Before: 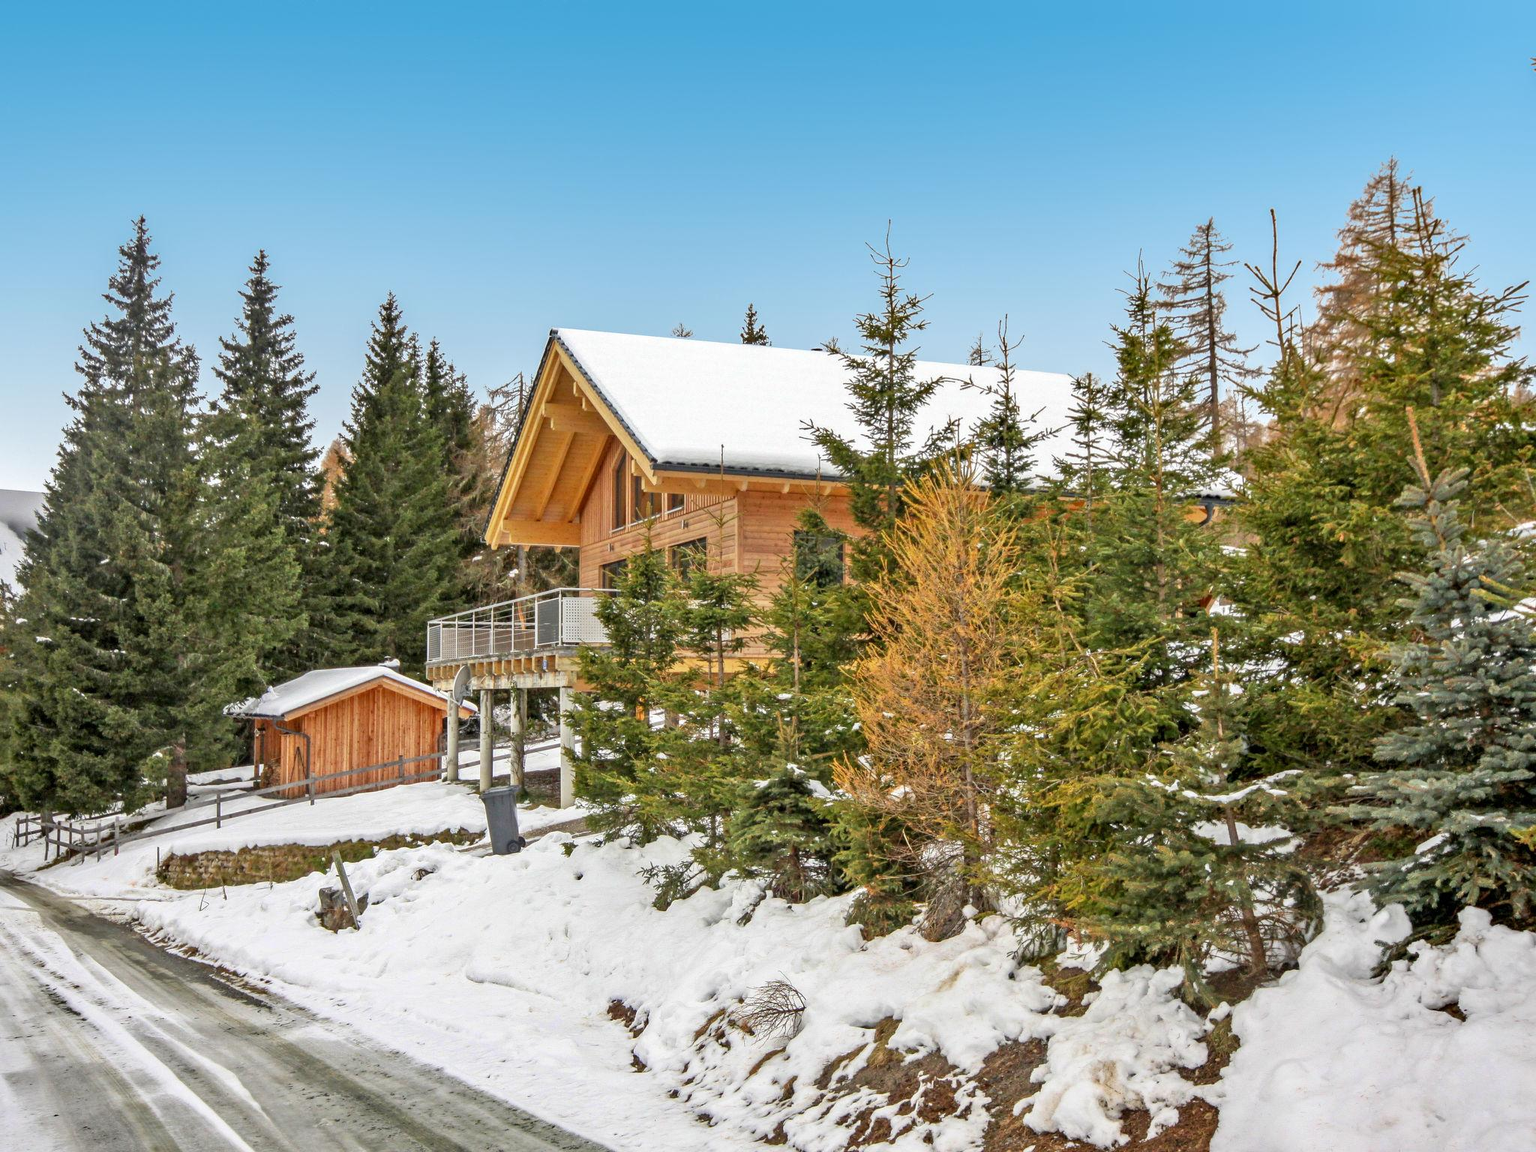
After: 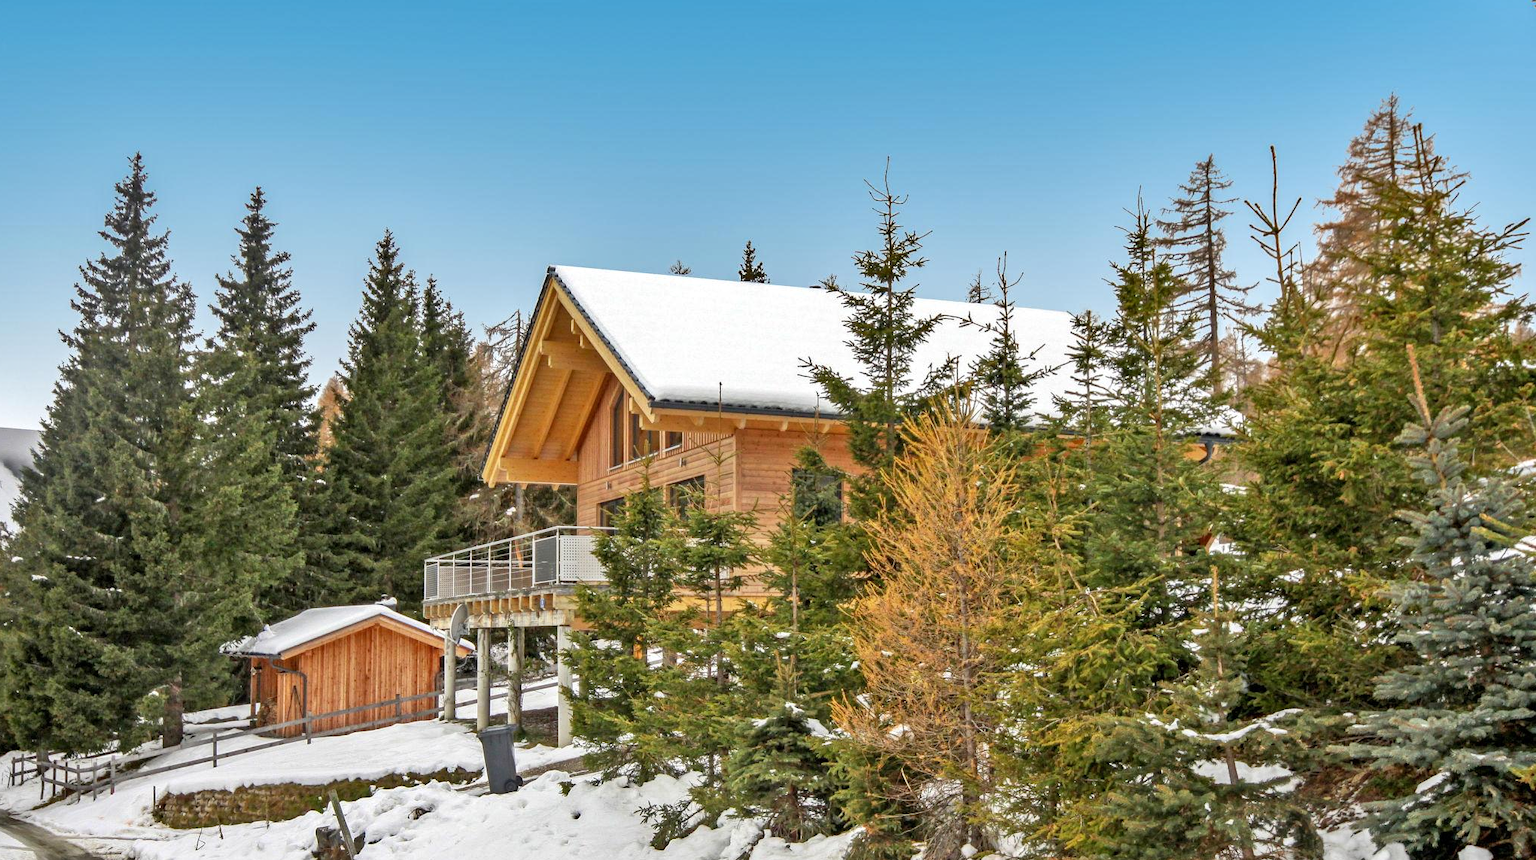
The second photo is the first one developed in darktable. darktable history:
shadows and highlights: shadows 11.44, white point adjustment 1.18, soften with gaussian
crop: left 0.298%, top 5.536%, bottom 19.923%
